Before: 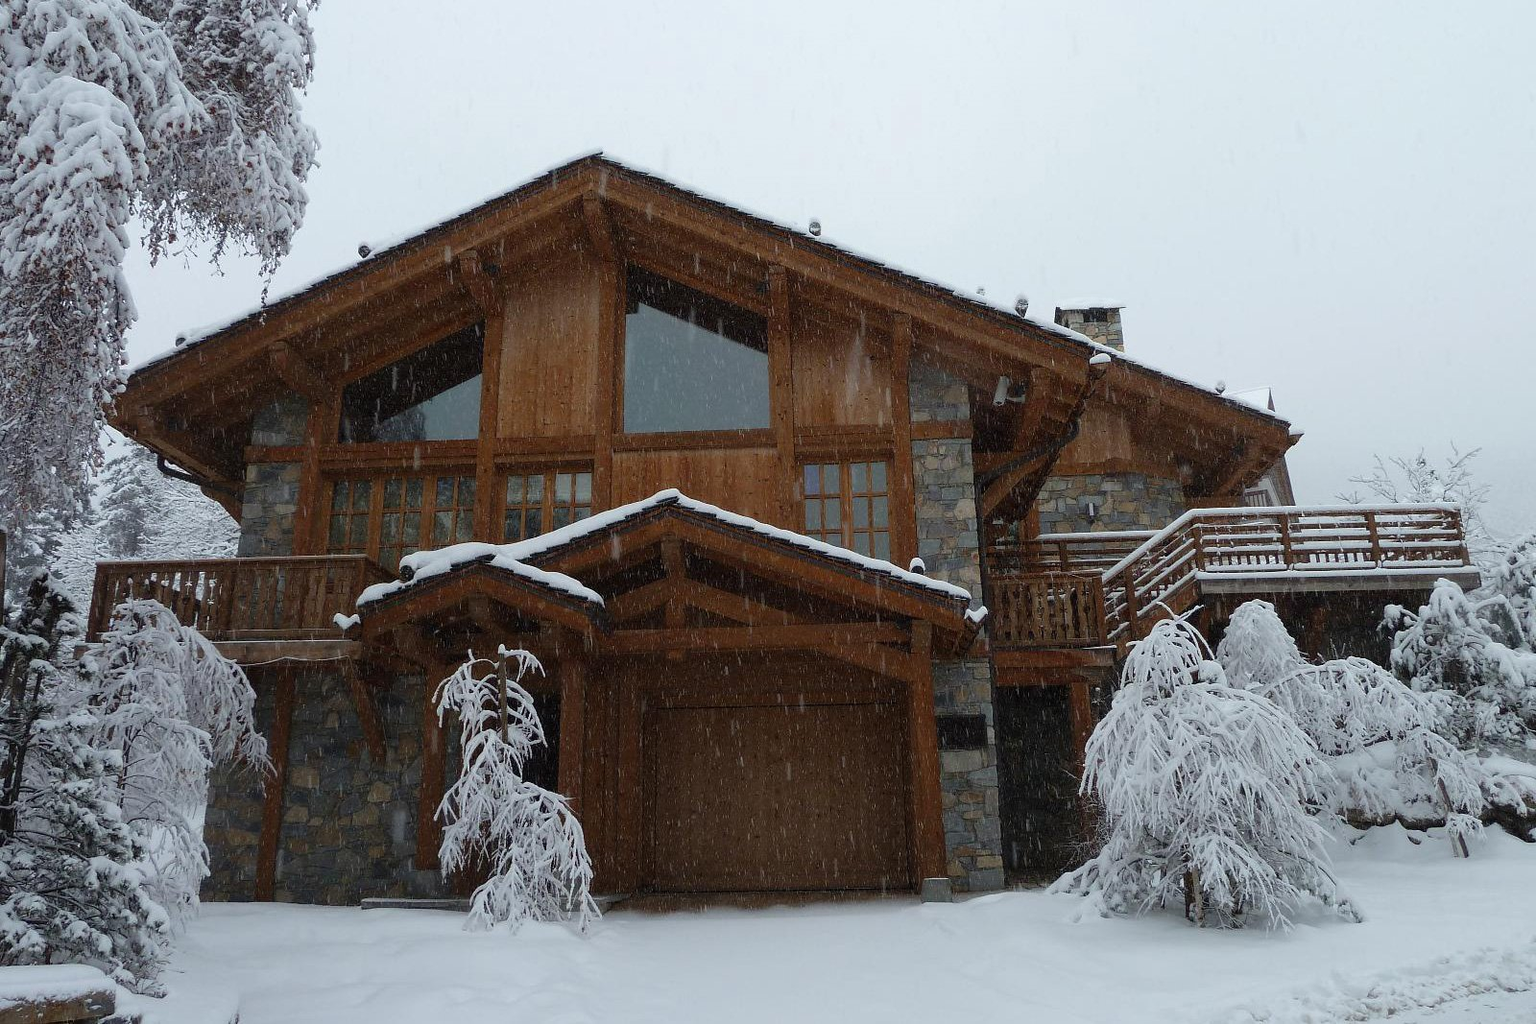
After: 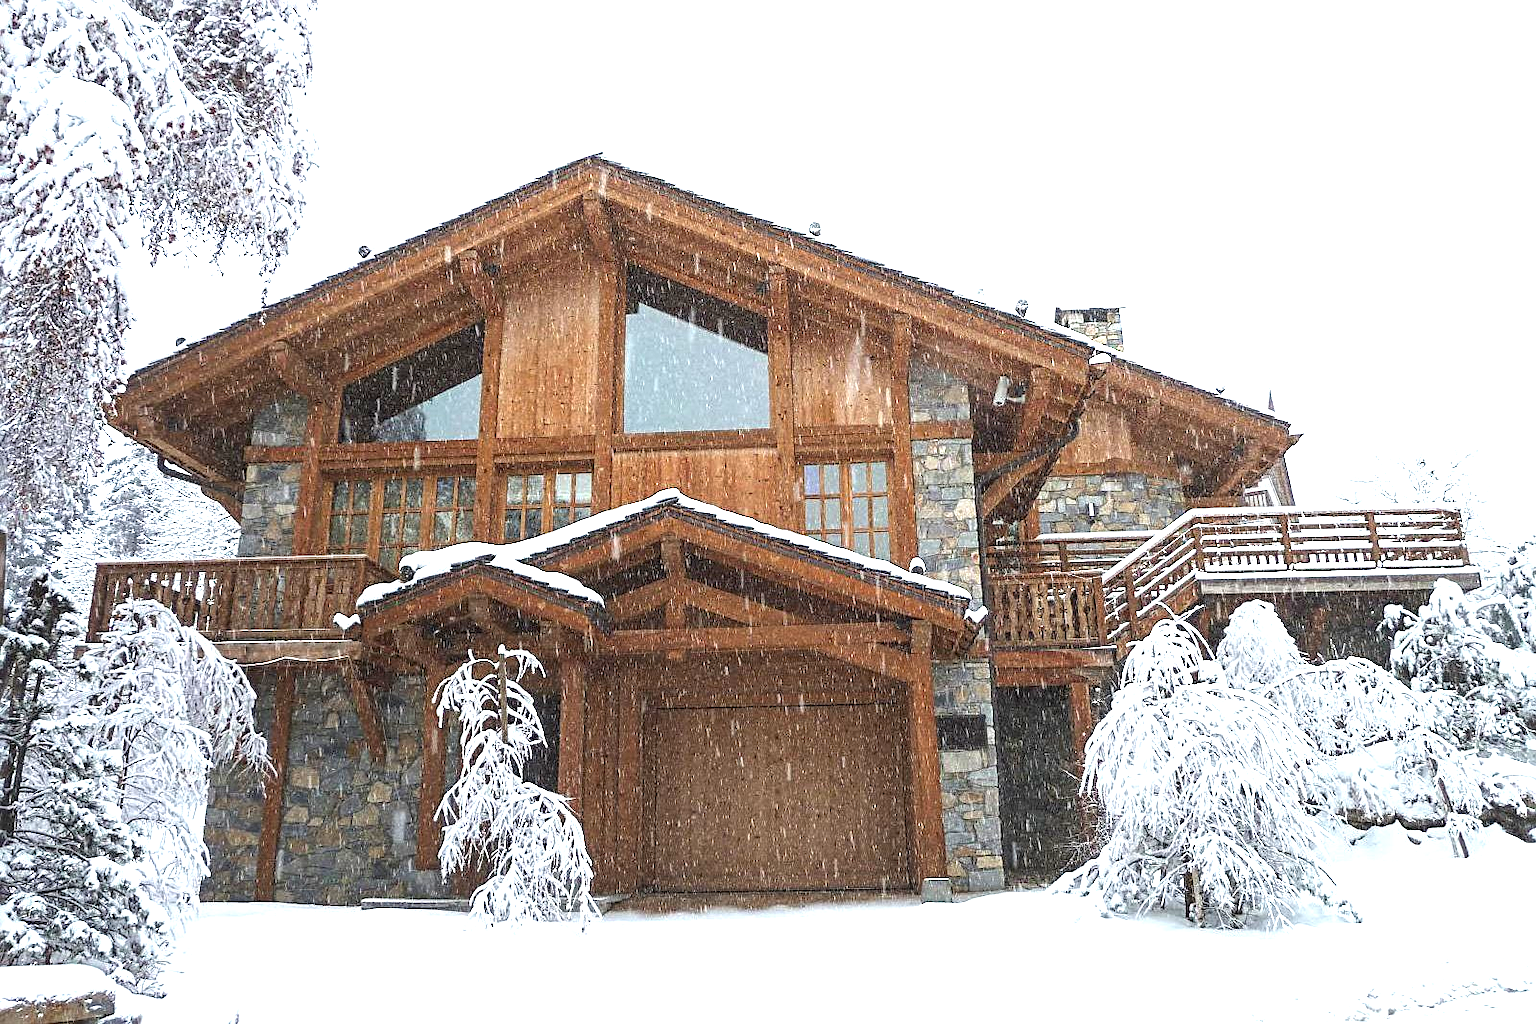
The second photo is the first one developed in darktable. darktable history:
local contrast: on, module defaults
sharpen: radius 3.093
exposure: black level correction 0, exposure 1.689 EV, compensate highlight preservation false
